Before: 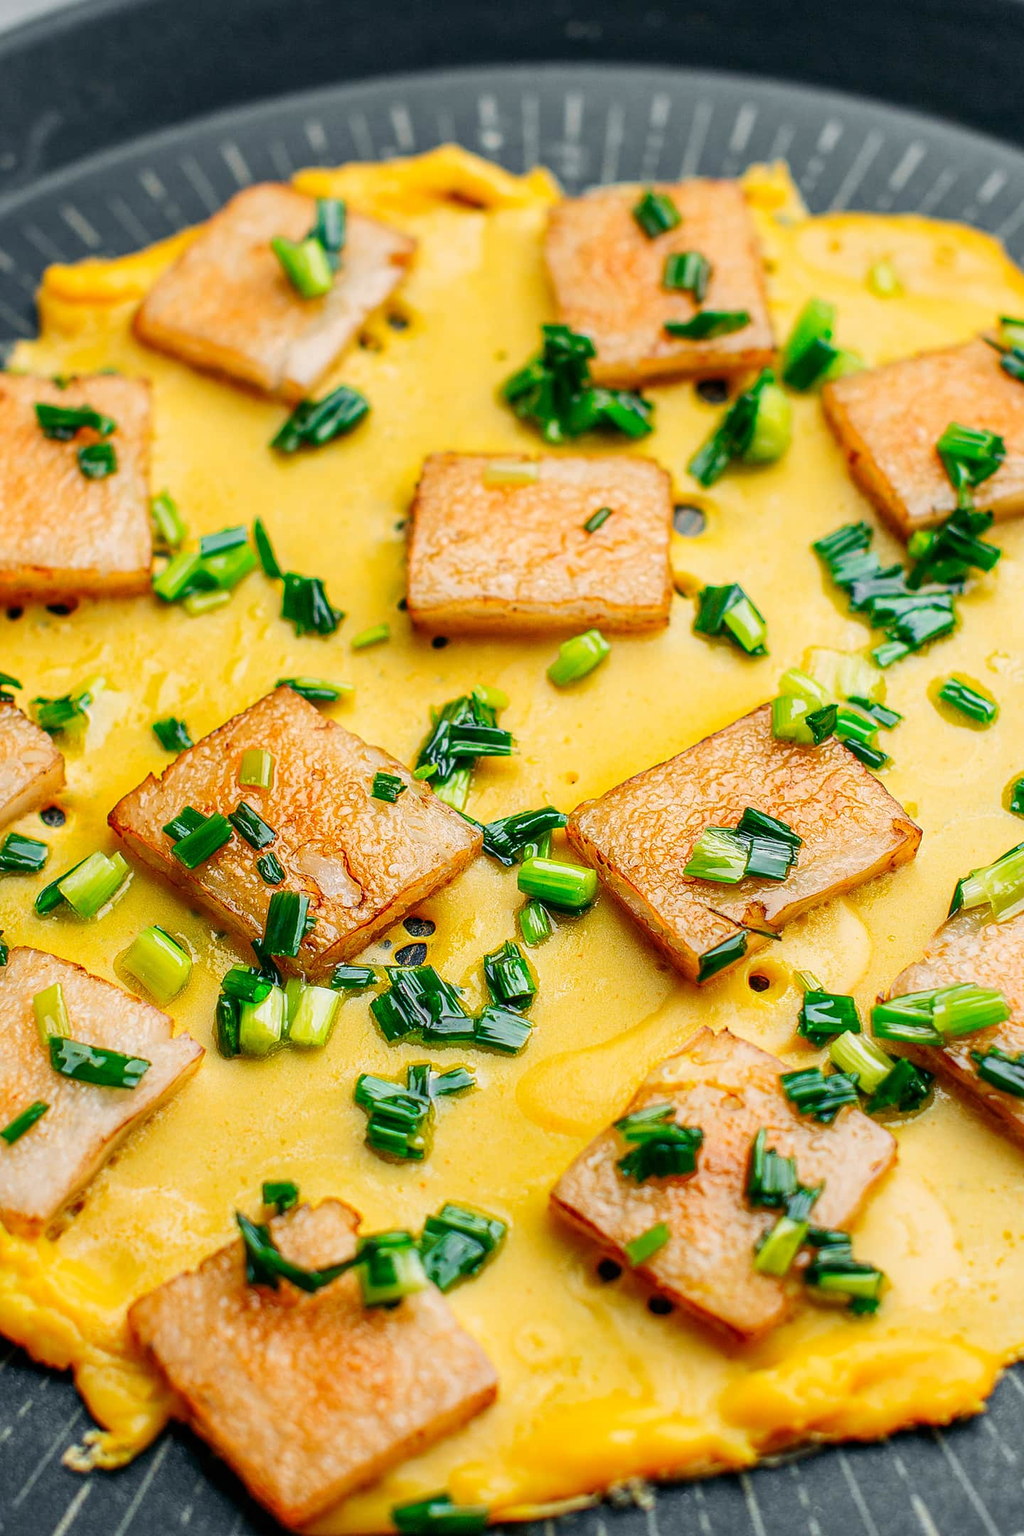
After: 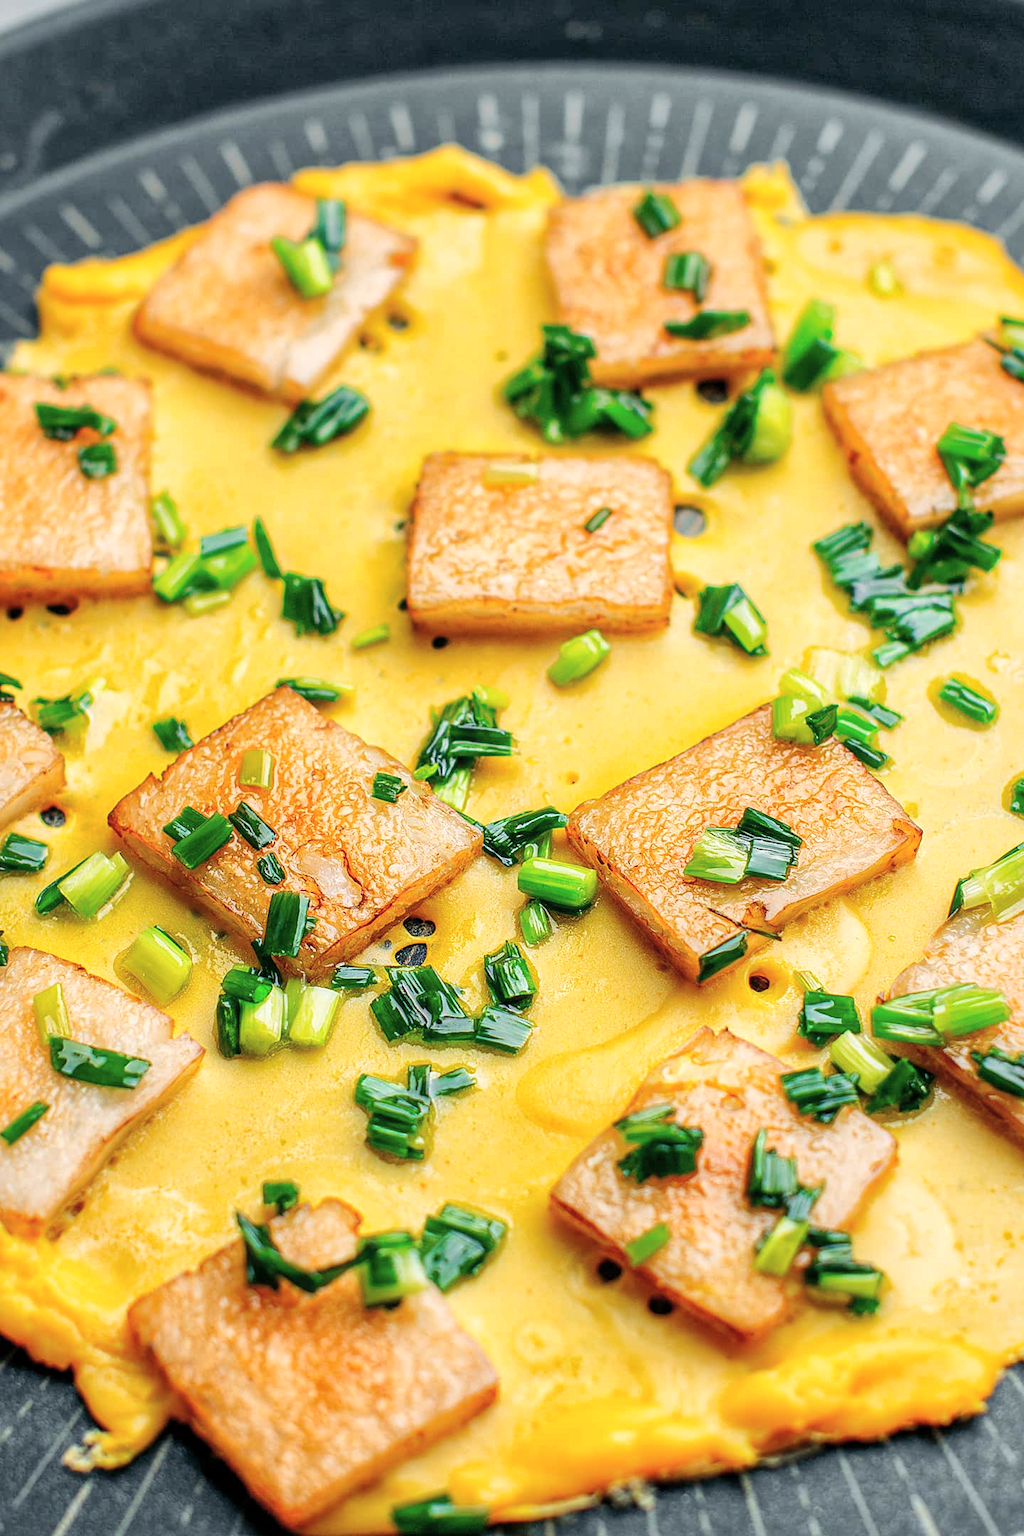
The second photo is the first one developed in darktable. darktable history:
exposure: exposure -0.072 EV, compensate highlight preservation false
global tonemap: drago (1, 100), detail 1
